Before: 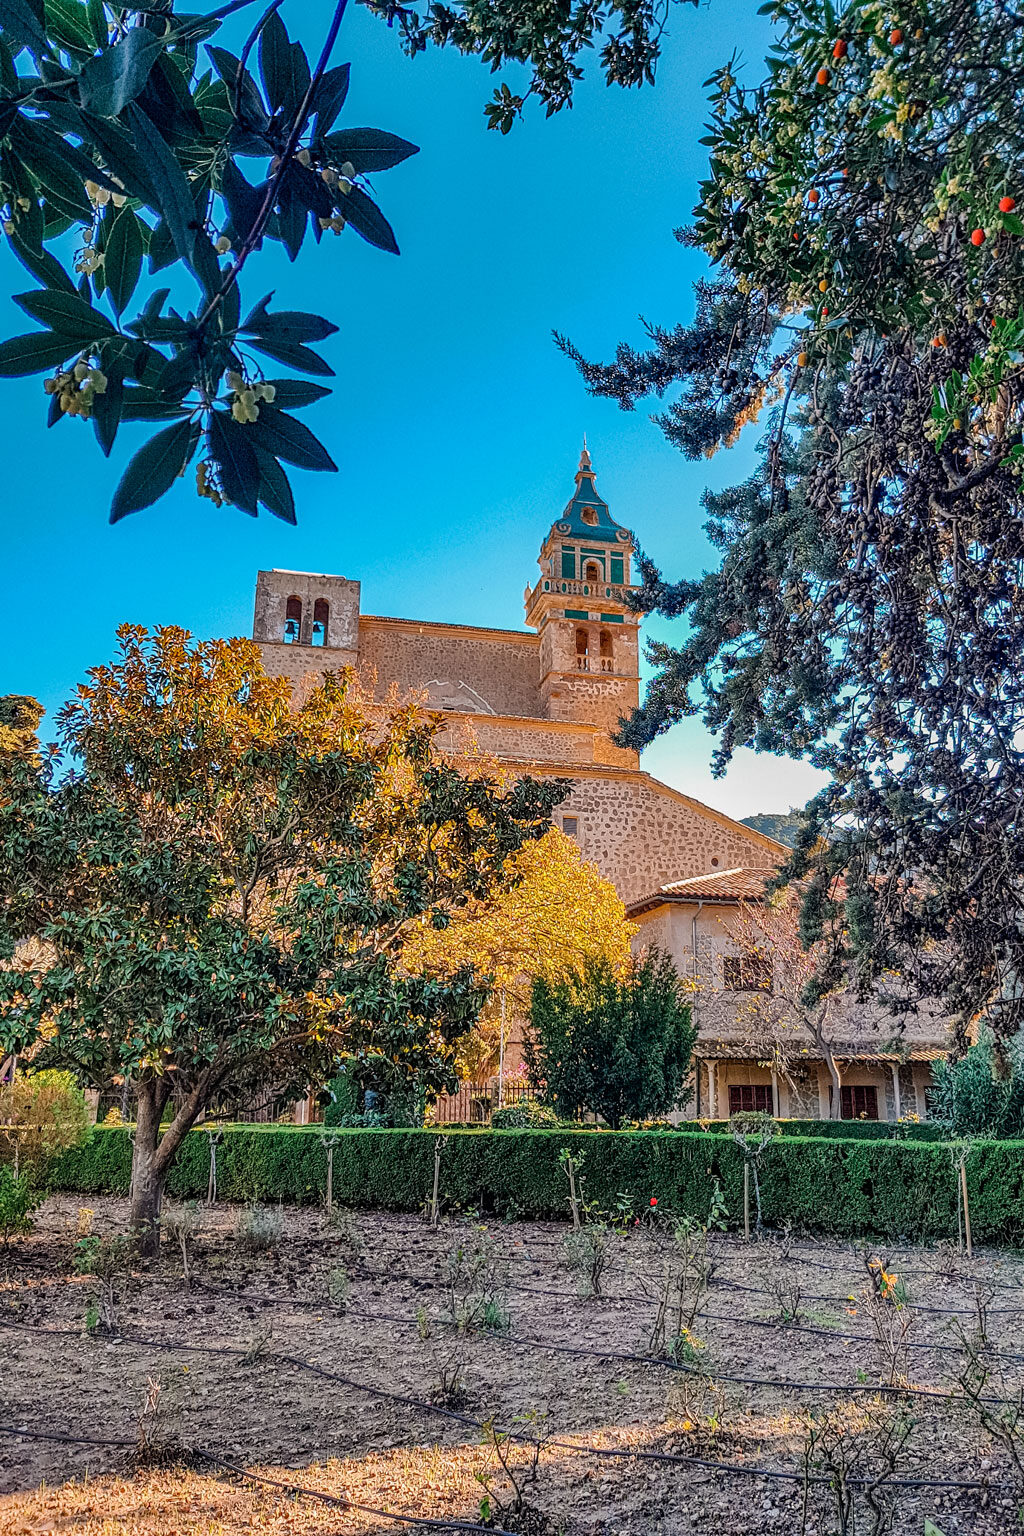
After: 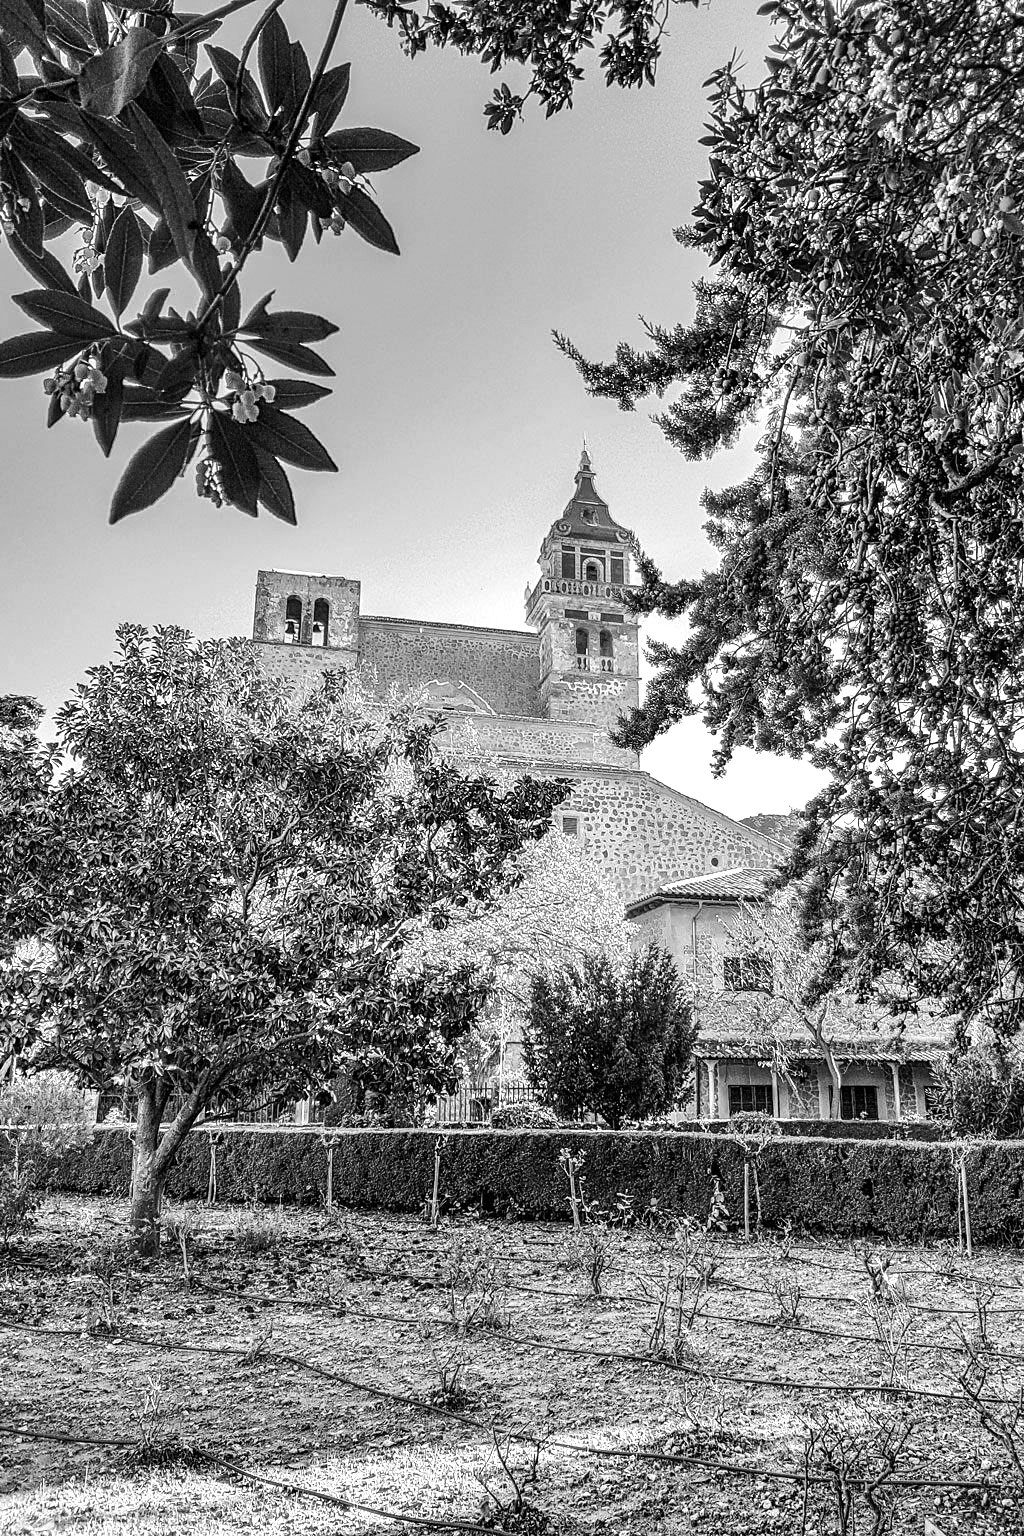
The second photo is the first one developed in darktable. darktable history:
tone equalizer: -8 EV -0.417 EV, -7 EV -0.389 EV, -6 EV -0.333 EV, -5 EV -0.222 EV, -3 EV 0.222 EV, -2 EV 0.333 EV, -1 EV 0.389 EV, +0 EV 0.417 EV, edges refinement/feathering 500, mask exposure compensation -1.57 EV, preserve details no
exposure: black level correction 0.001, exposure 0.5 EV, compensate exposure bias true, compensate highlight preservation false
monochrome: on, module defaults
